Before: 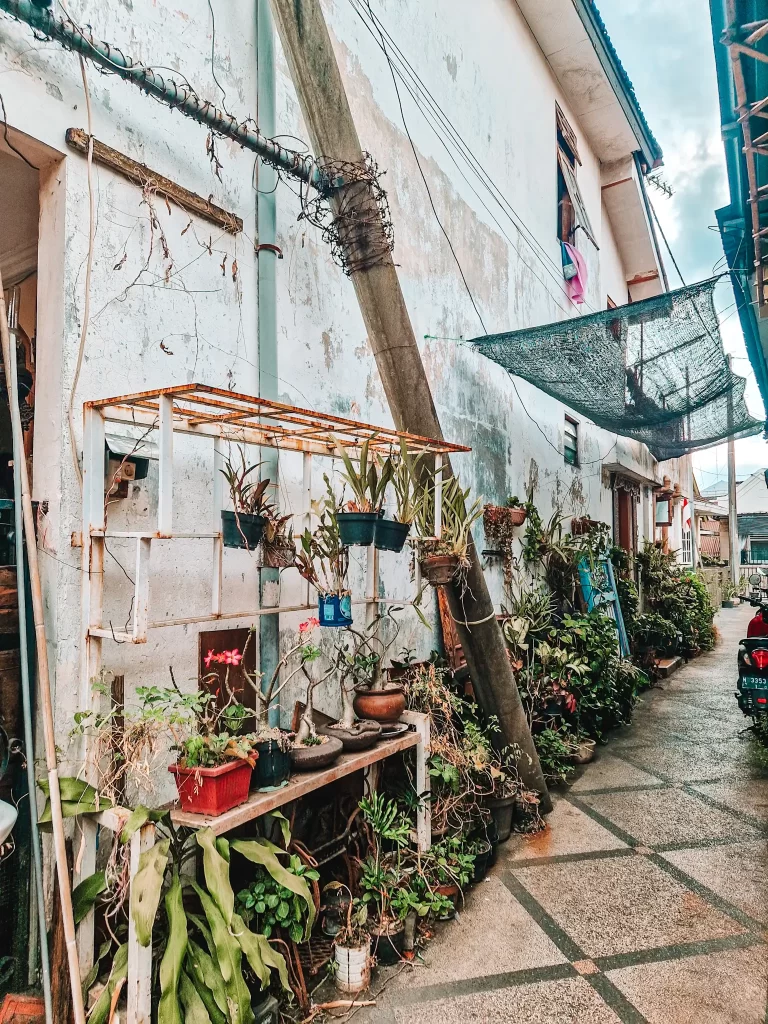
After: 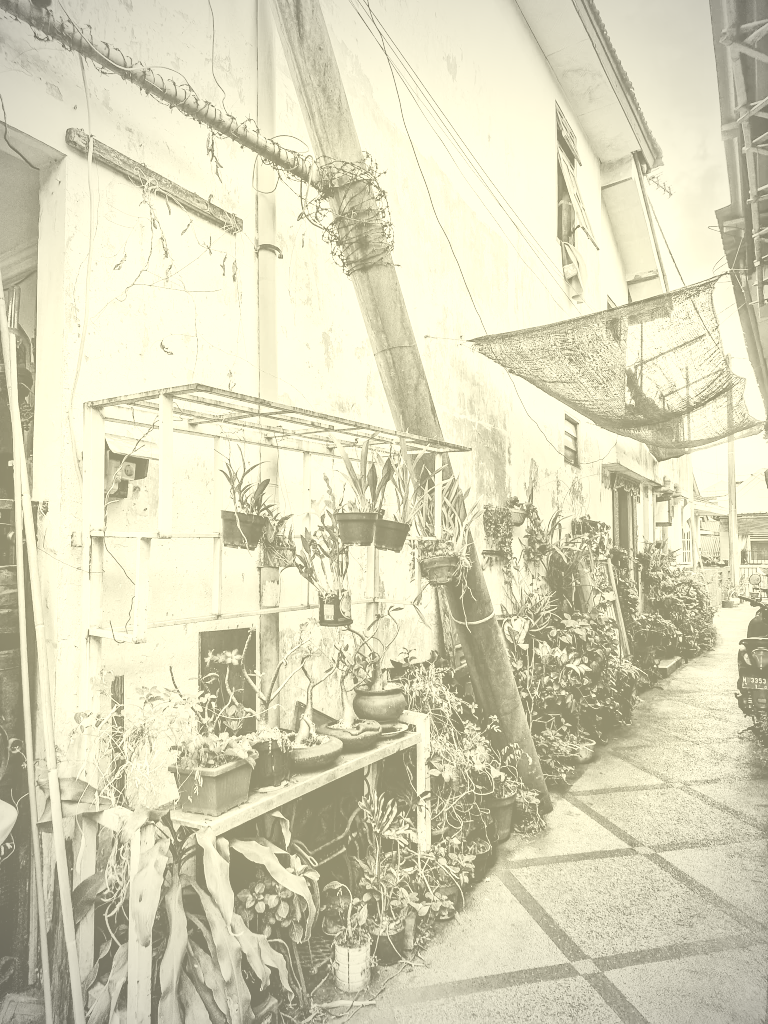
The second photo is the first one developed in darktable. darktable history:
tone curve: curves: ch0 [(0, 0.023) (0.087, 0.065) (0.184, 0.168) (0.45, 0.54) (0.57, 0.683) (0.722, 0.825) (0.877, 0.948) (1, 1)]; ch1 [(0, 0) (0.388, 0.369) (0.45, 0.43) (0.505, 0.509) (0.534, 0.528) (0.657, 0.655) (1, 1)]; ch2 [(0, 0) (0.314, 0.223) (0.427, 0.405) (0.5, 0.5) (0.55, 0.566) (0.625, 0.657) (1, 1)], color space Lab, independent channels, preserve colors none
vignetting: fall-off start 71.74%
colorize: hue 43.2°, saturation 40%, version 1
color balance rgb: linear chroma grading › shadows -8%, linear chroma grading › global chroma 10%, perceptual saturation grading › global saturation 2%, perceptual saturation grading › highlights -2%, perceptual saturation grading › mid-tones 4%, perceptual saturation grading › shadows 8%, perceptual brilliance grading › global brilliance 2%, perceptual brilliance grading › highlights -4%, global vibrance 16%, saturation formula JzAzBz (2021)
white balance: red 0.924, blue 1.095
